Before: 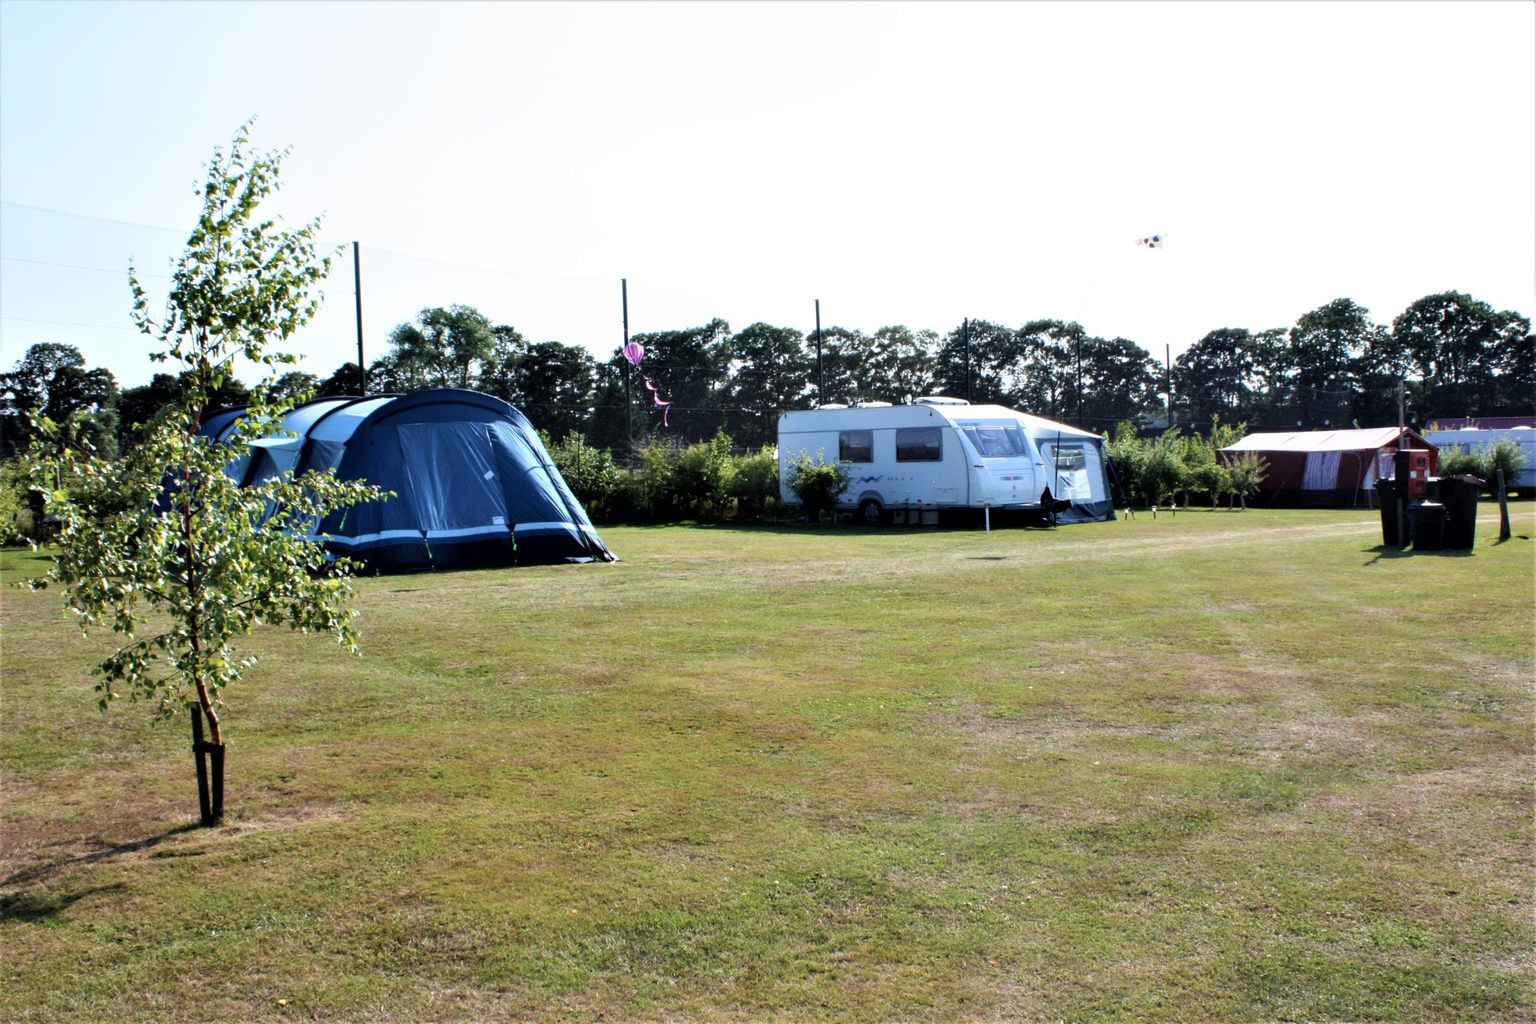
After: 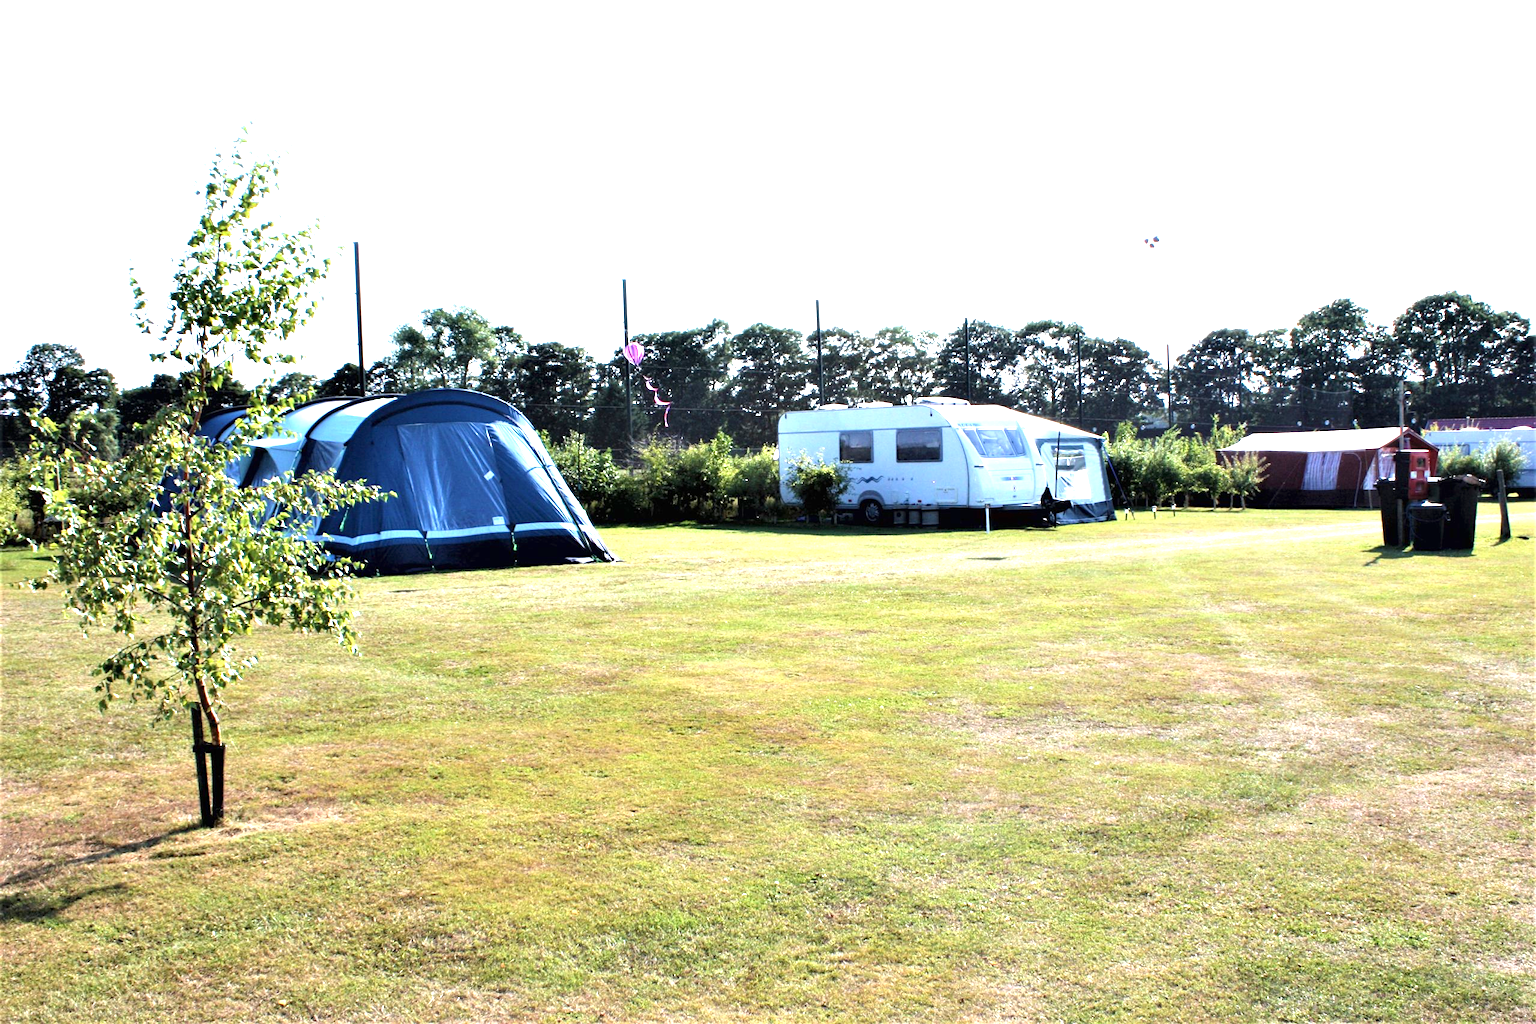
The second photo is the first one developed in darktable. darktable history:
sharpen: amount 0.2
exposure: black level correction 0, exposure 1.2 EV, compensate highlight preservation false
